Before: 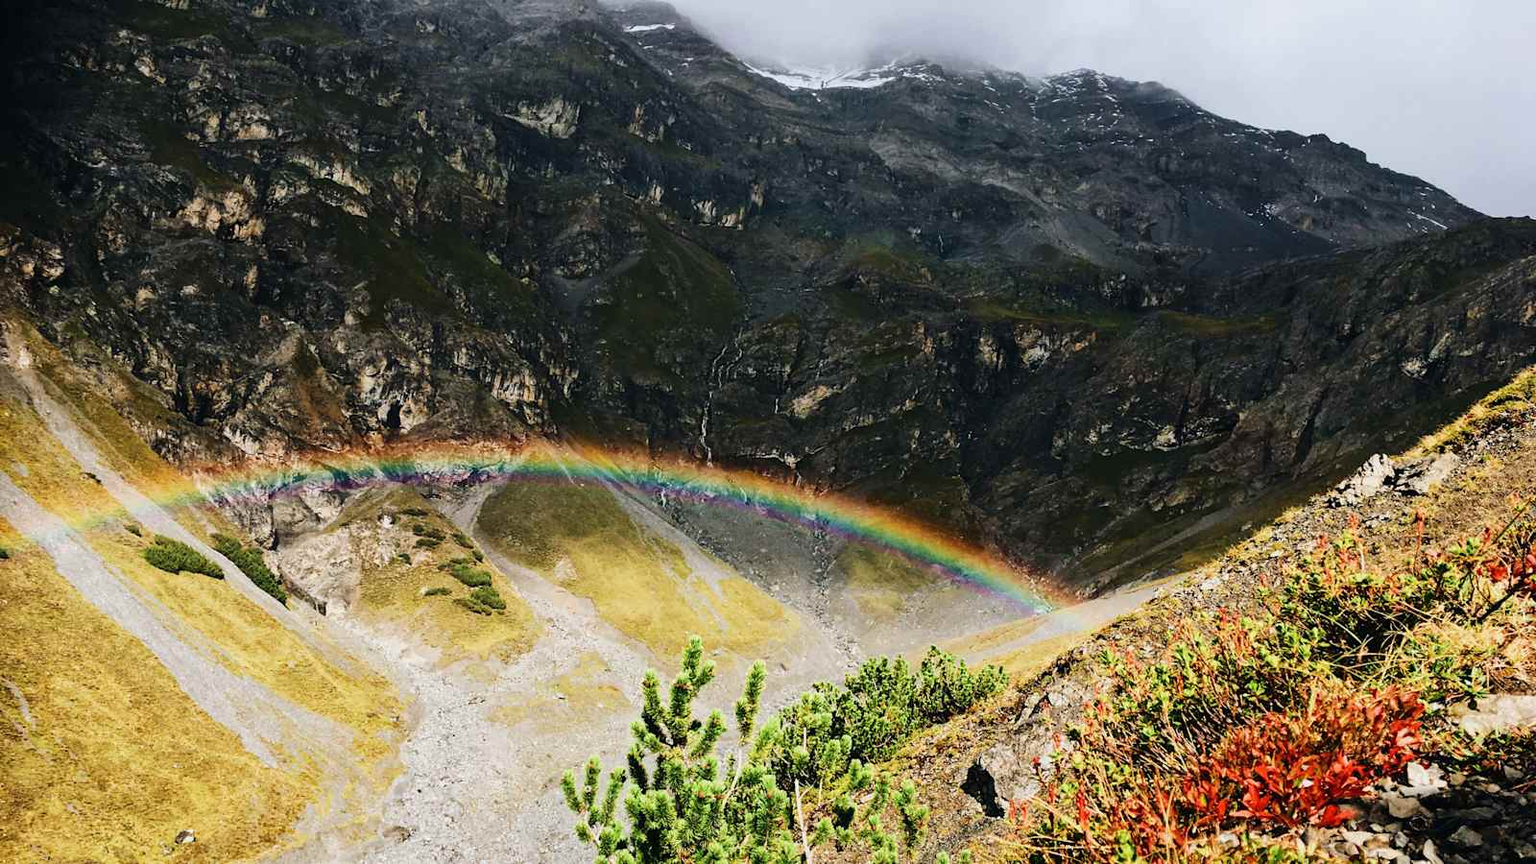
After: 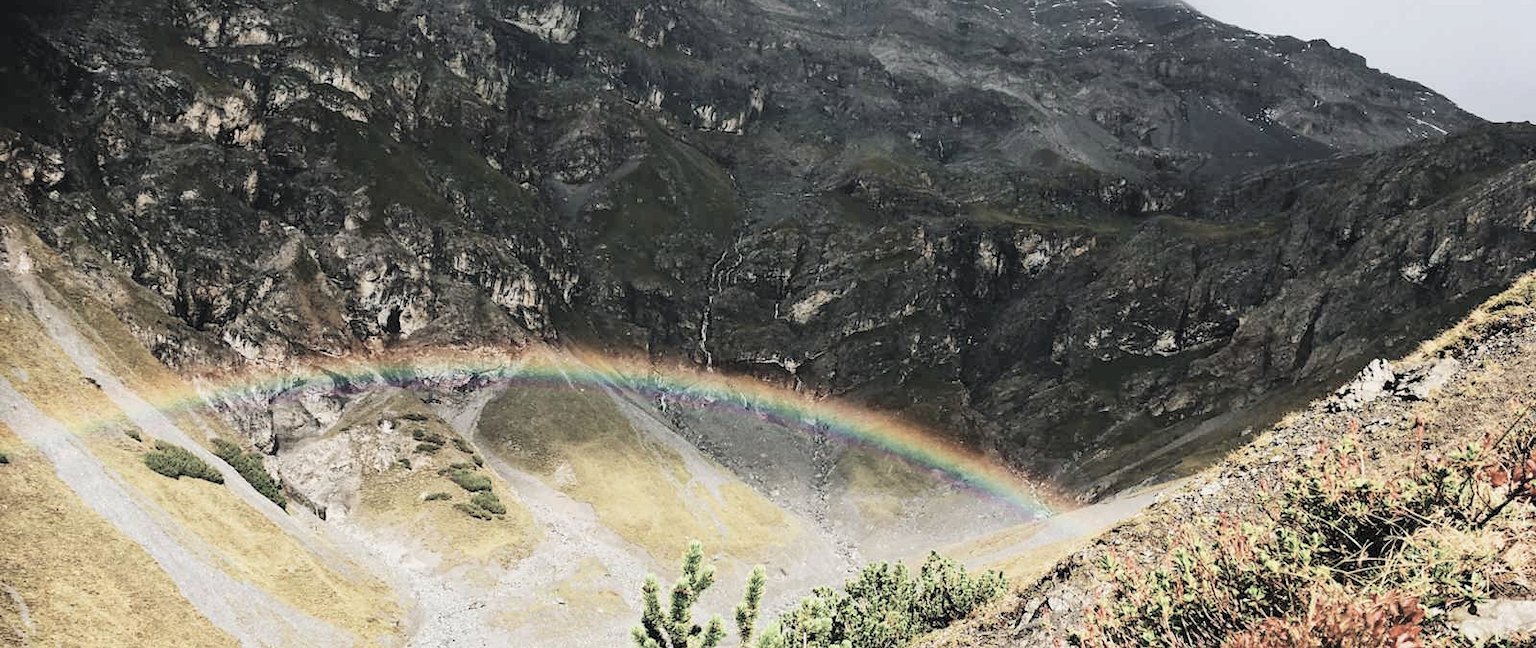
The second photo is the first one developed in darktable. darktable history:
crop: top 11.044%, bottom 13.877%
contrast brightness saturation: brightness 0.19, saturation -0.512
